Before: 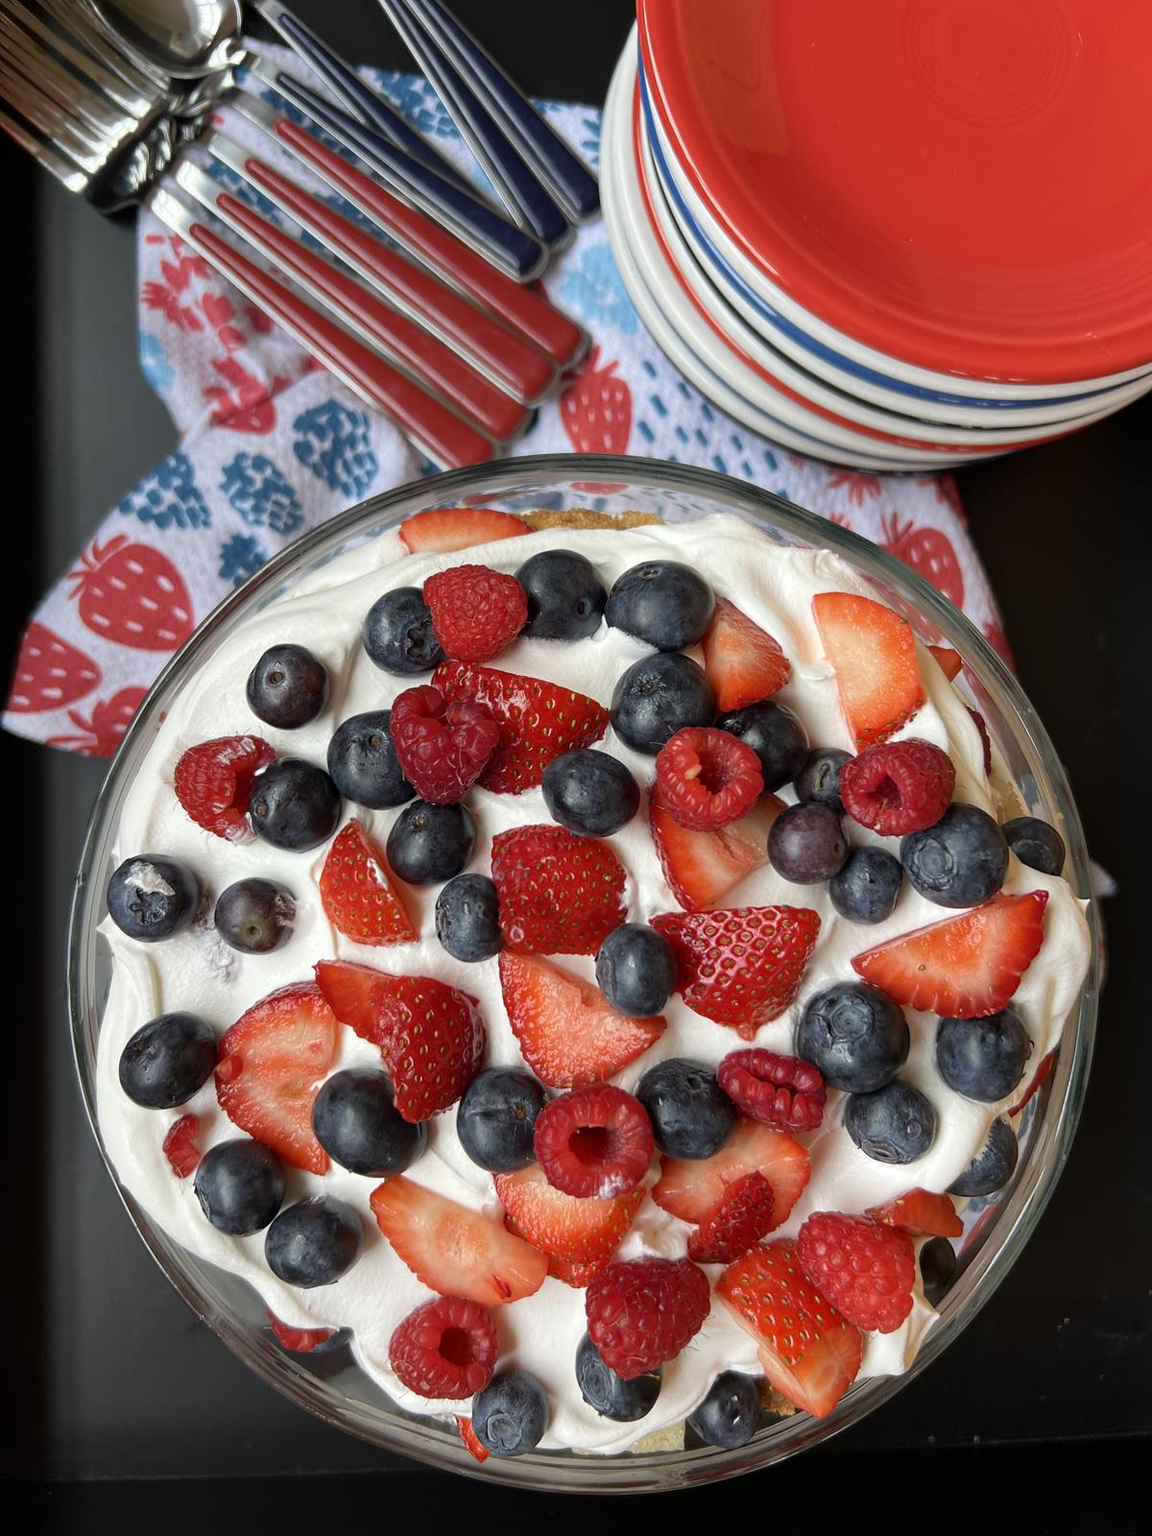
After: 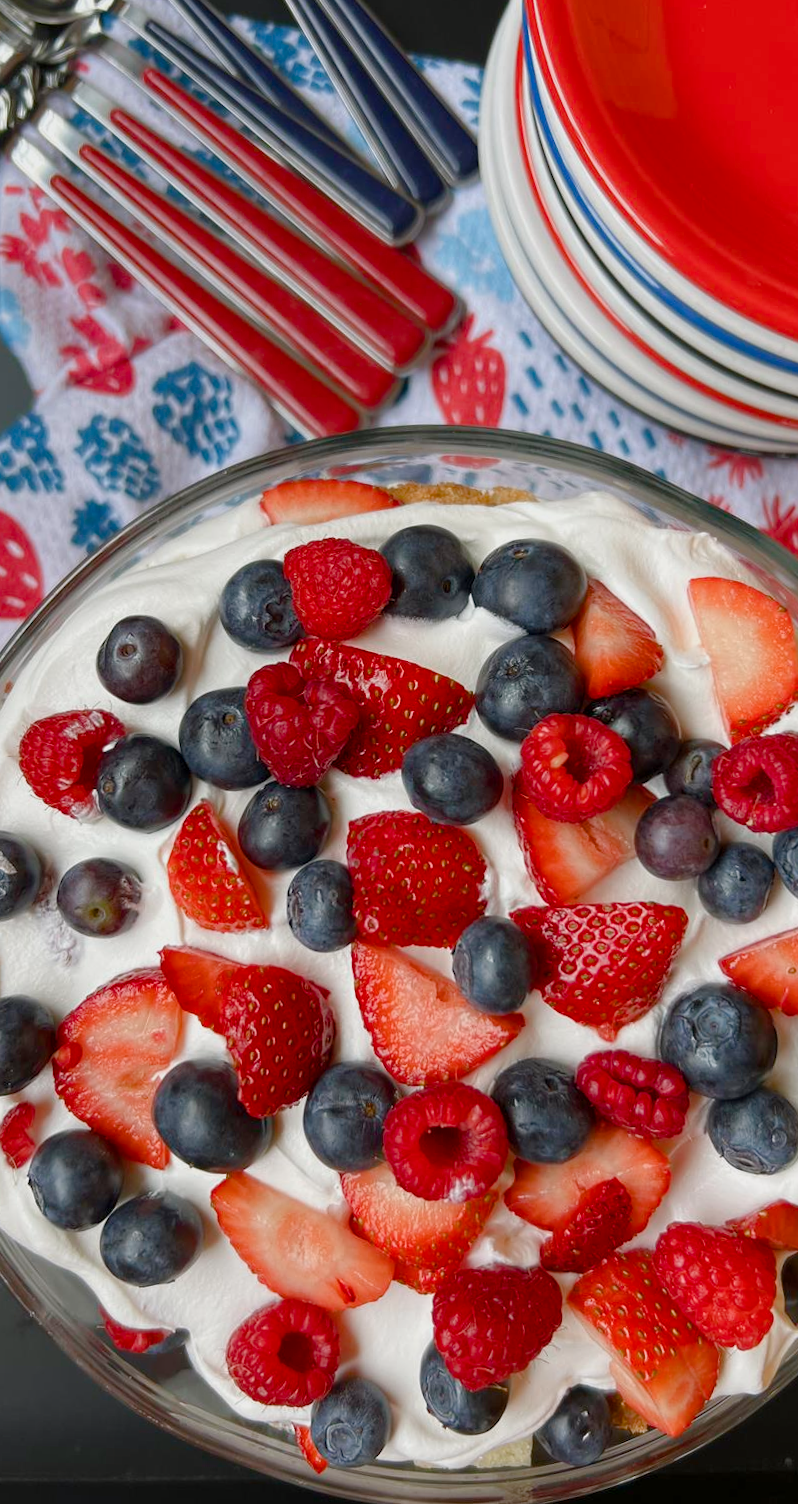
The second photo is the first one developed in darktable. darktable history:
color balance rgb: shadows lift › chroma 1%, shadows lift › hue 113°, highlights gain › chroma 0.2%, highlights gain › hue 333°, perceptual saturation grading › global saturation 20%, perceptual saturation grading › highlights -50%, perceptual saturation grading › shadows 25%, contrast -10%
rotate and perspective: rotation 1.57°, crop left 0.018, crop right 0.982, crop top 0.039, crop bottom 0.961
crop and rotate: left 13.537%, right 19.796%
